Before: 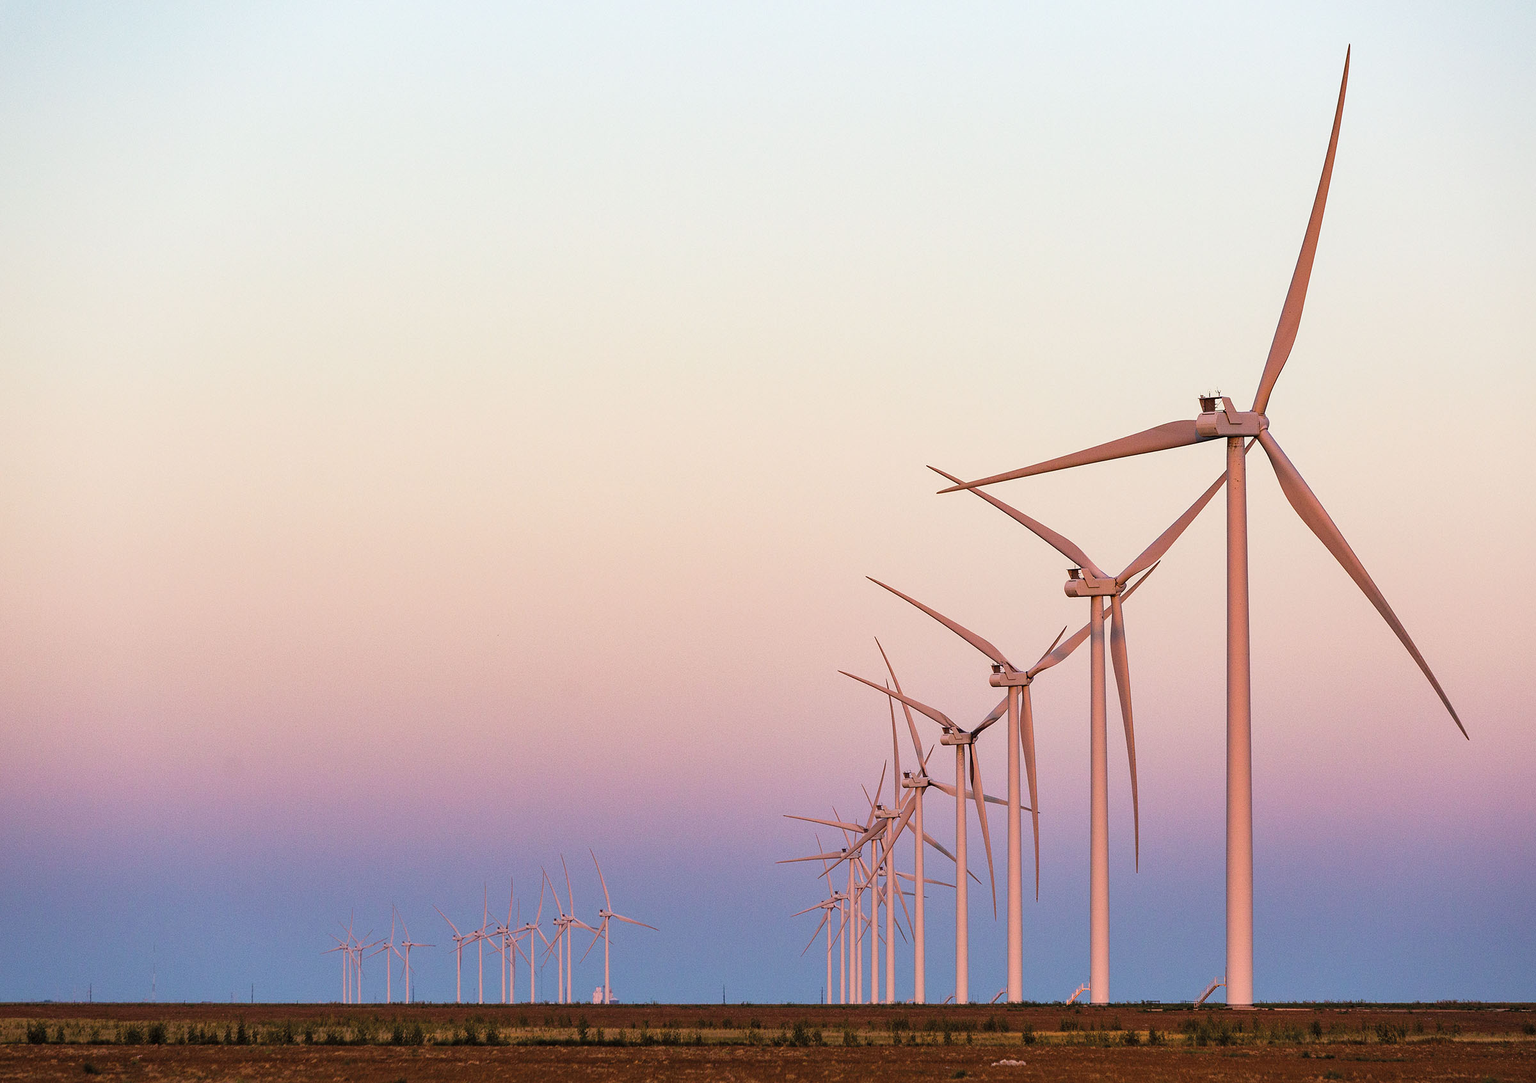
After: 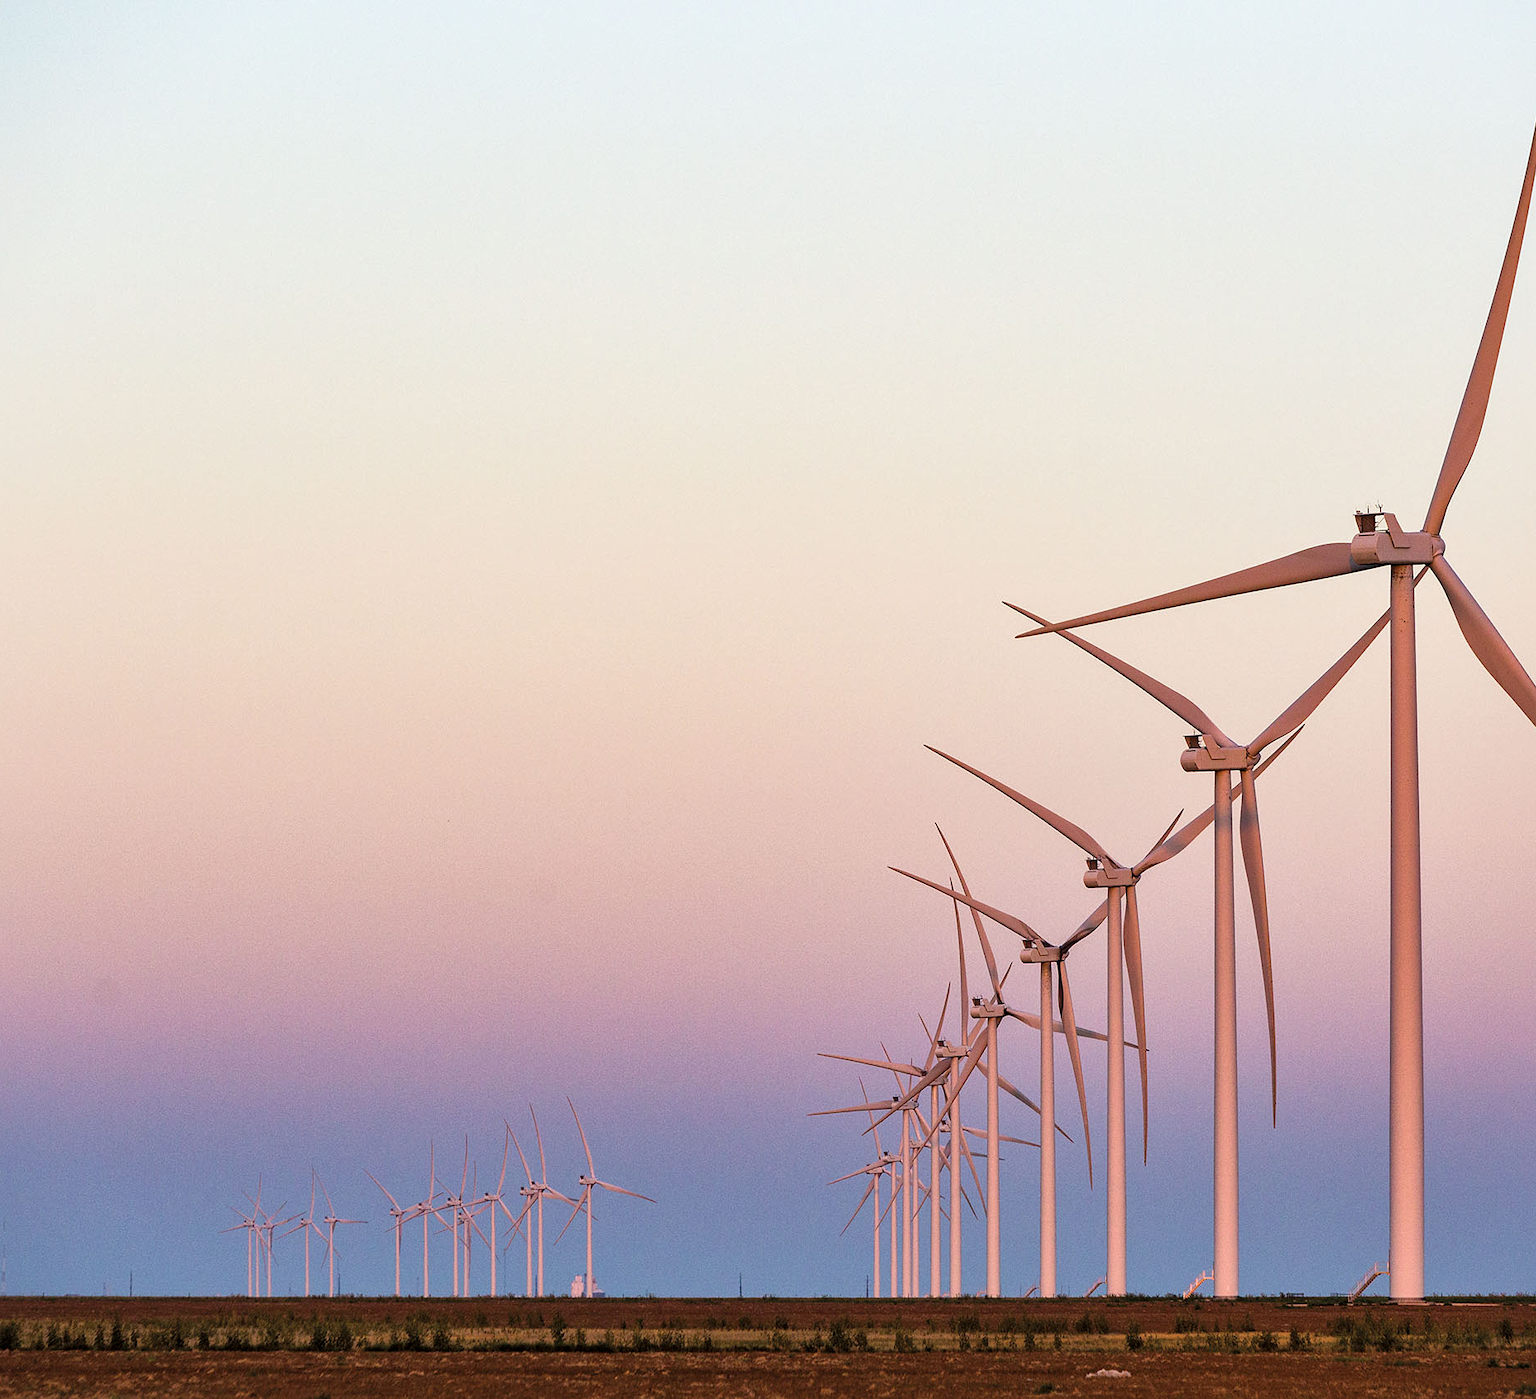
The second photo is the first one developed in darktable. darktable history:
crop: left 9.865%, right 12.75%
local contrast: mode bilateral grid, contrast 20, coarseness 49, detail 132%, midtone range 0.2
